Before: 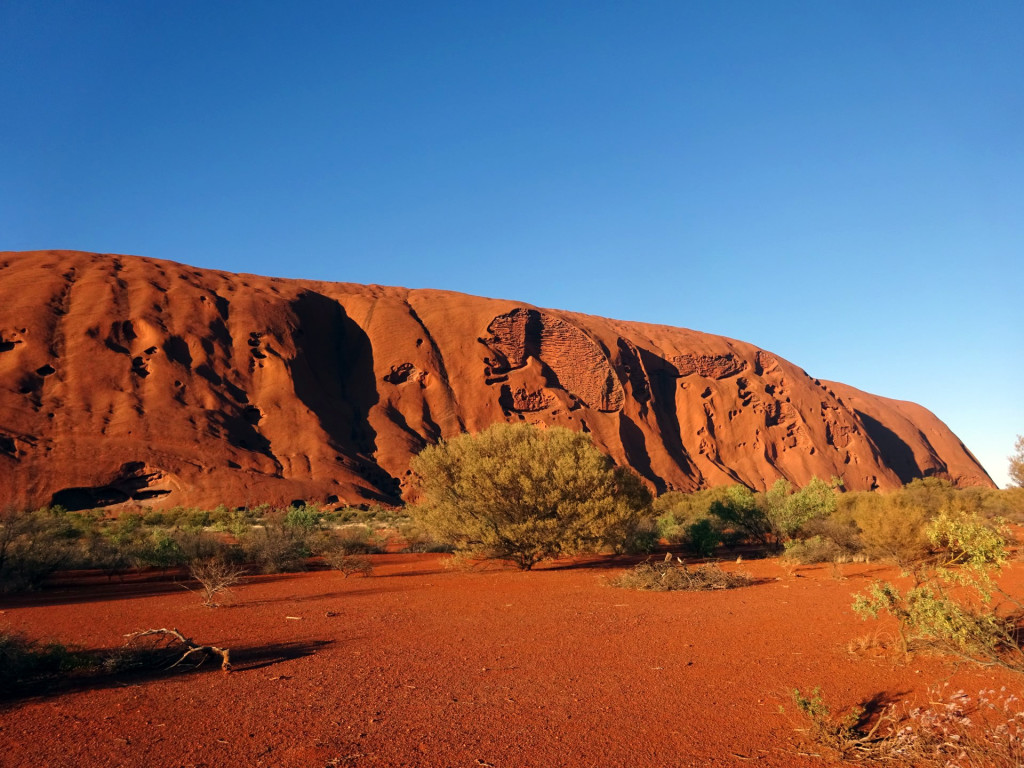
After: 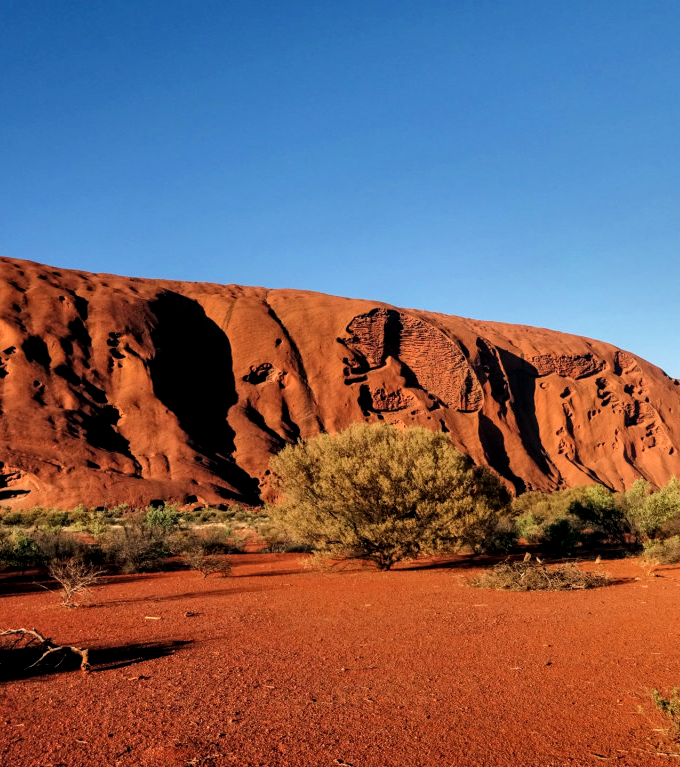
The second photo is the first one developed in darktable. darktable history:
tone equalizer: edges refinement/feathering 500, mask exposure compensation -1.57 EV, preserve details no
crop and rotate: left 13.801%, right 19.772%
filmic rgb: middle gray luminance 21.62%, black relative exposure -14.07 EV, white relative exposure 2.97 EV, target black luminance 0%, hardness 8.8, latitude 59.72%, contrast 1.21, highlights saturation mix 4.98%, shadows ↔ highlights balance 41.58%
local contrast: on, module defaults
shadows and highlights: white point adjustment 0.131, highlights -70.85, soften with gaussian
